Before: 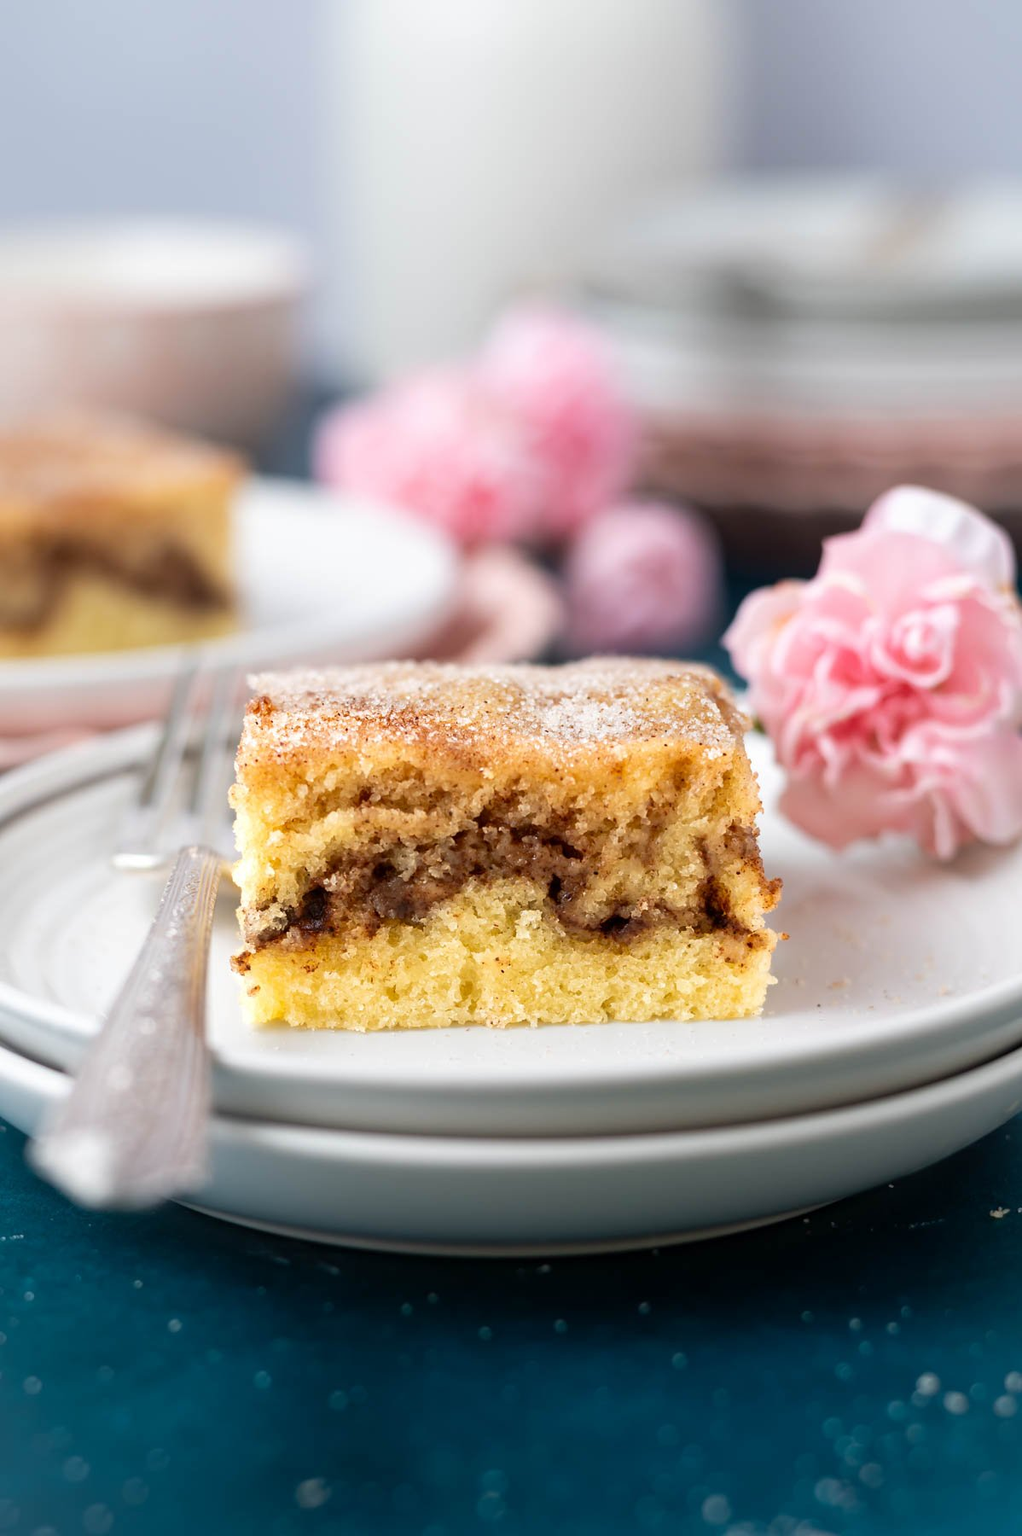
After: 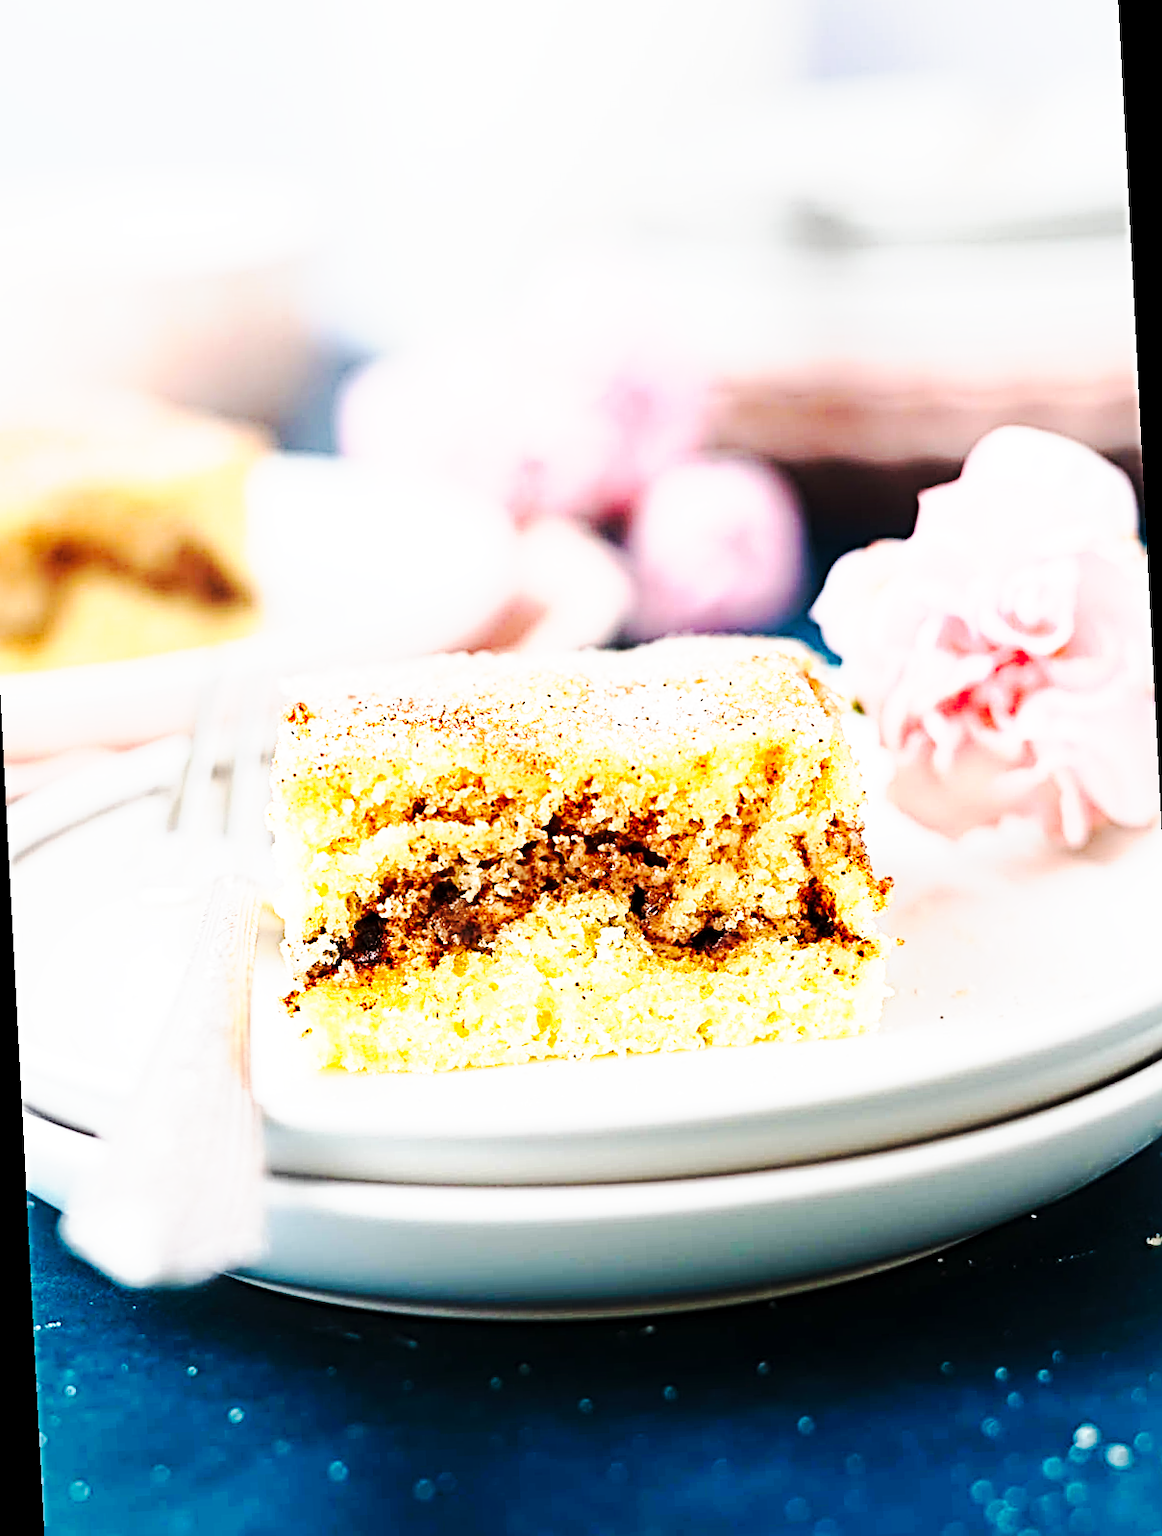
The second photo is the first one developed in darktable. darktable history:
rotate and perspective: rotation -3°, crop left 0.031, crop right 0.968, crop top 0.07, crop bottom 0.93
base curve: curves: ch0 [(0, 0) (0.028, 0.03) (0.121, 0.232) (0.46, 0.748) (0.859, 0.968) (1, 1)], preserve colors none
sharpen: radius 3.69, amount 0.928
tone curve: curves: ch0 [(0, 0) (0.003, 0.003) (0.011, 0.009) (0.025, 0.022) (0.044, 0.037) (0.069, 0.051) (0.1, 0.079) (0.136, 0.114) (0.177, 0.152) (0.224, 0.212) (0.277, 0.281) (0.335, 0.358) (0.399, 0.459) (0.468, 0.573) (0.543, 0.684) (0.623, 0.779) (0.709, 0.866) (0.801, 0.949) (0.898, 0.98) (1, 1)], preserve colors none
